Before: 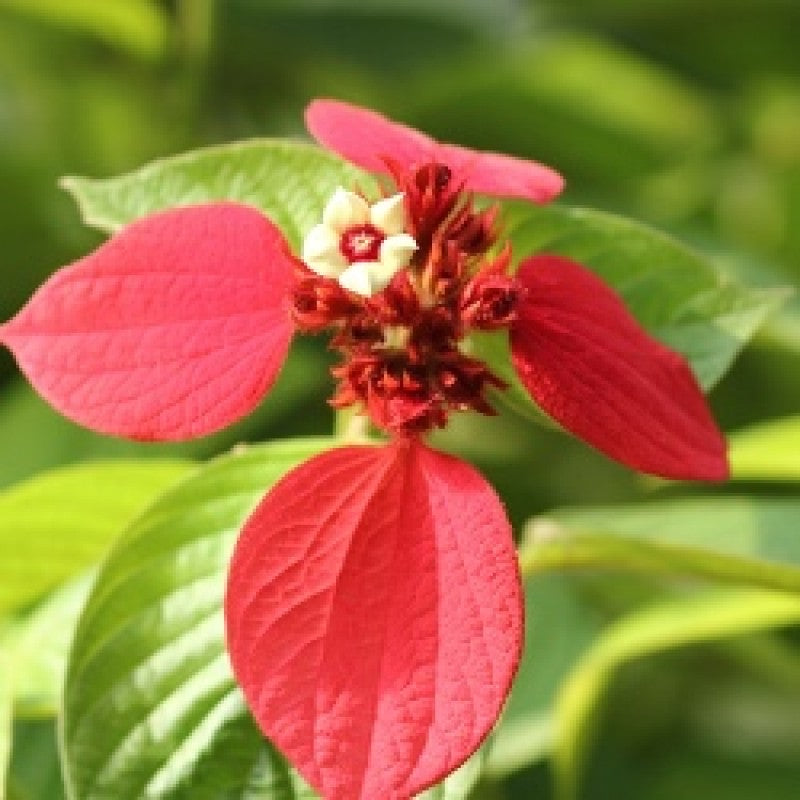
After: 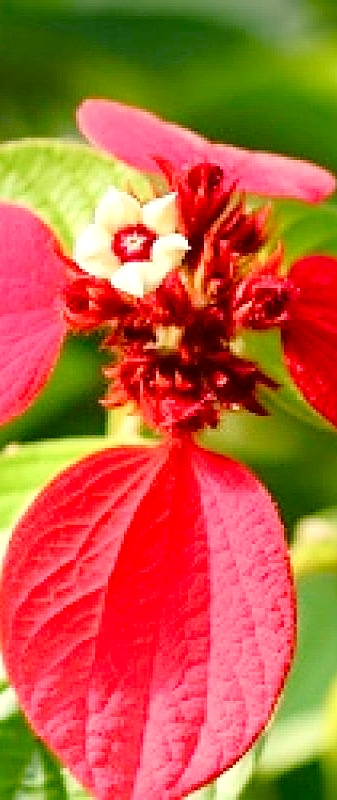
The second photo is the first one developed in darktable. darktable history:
sharpen: radius 3.119
color balance rgb: shadows lift › chroma 2%, shadows lift › hue 250°, power › hue 326.4°, highlights gain › chroma 2%, highlights gain › hue 64.8°, global offset › luminance 0.5%, global offset › hue 58.8°, perceptual saturation grading › highlights -25%, perceptual saturation grading › shadows 30%, global vibrance 15%
crop: left 28.583%, right 29.231%
tone curve: curves: ch0 [(0.024, 0) (0.075, 0.034) (0.145, 0.098) (0.257, 0.259) (0.408, 0.45) (0.611, 0.64) (0.81, 0.857) (1, 1)]; ch1 [(0, 0) (0.287, 0.198) (0.501, 0.506) (0.56, 0.57) (0.712, 0.777) (0.976, 0.992)]; ch2 [(0, 0) (0.5, 0.5) (0.523, 0.552) (0.59, 0.603) (0.681, 0.754) (1, 1)], color space Lab, independent channels, preserve colors none
white balance: red 0.984, blue 1.059
exposure: black level correction 0.005, exposure 0.286 EV, compensate highlight preservation false
